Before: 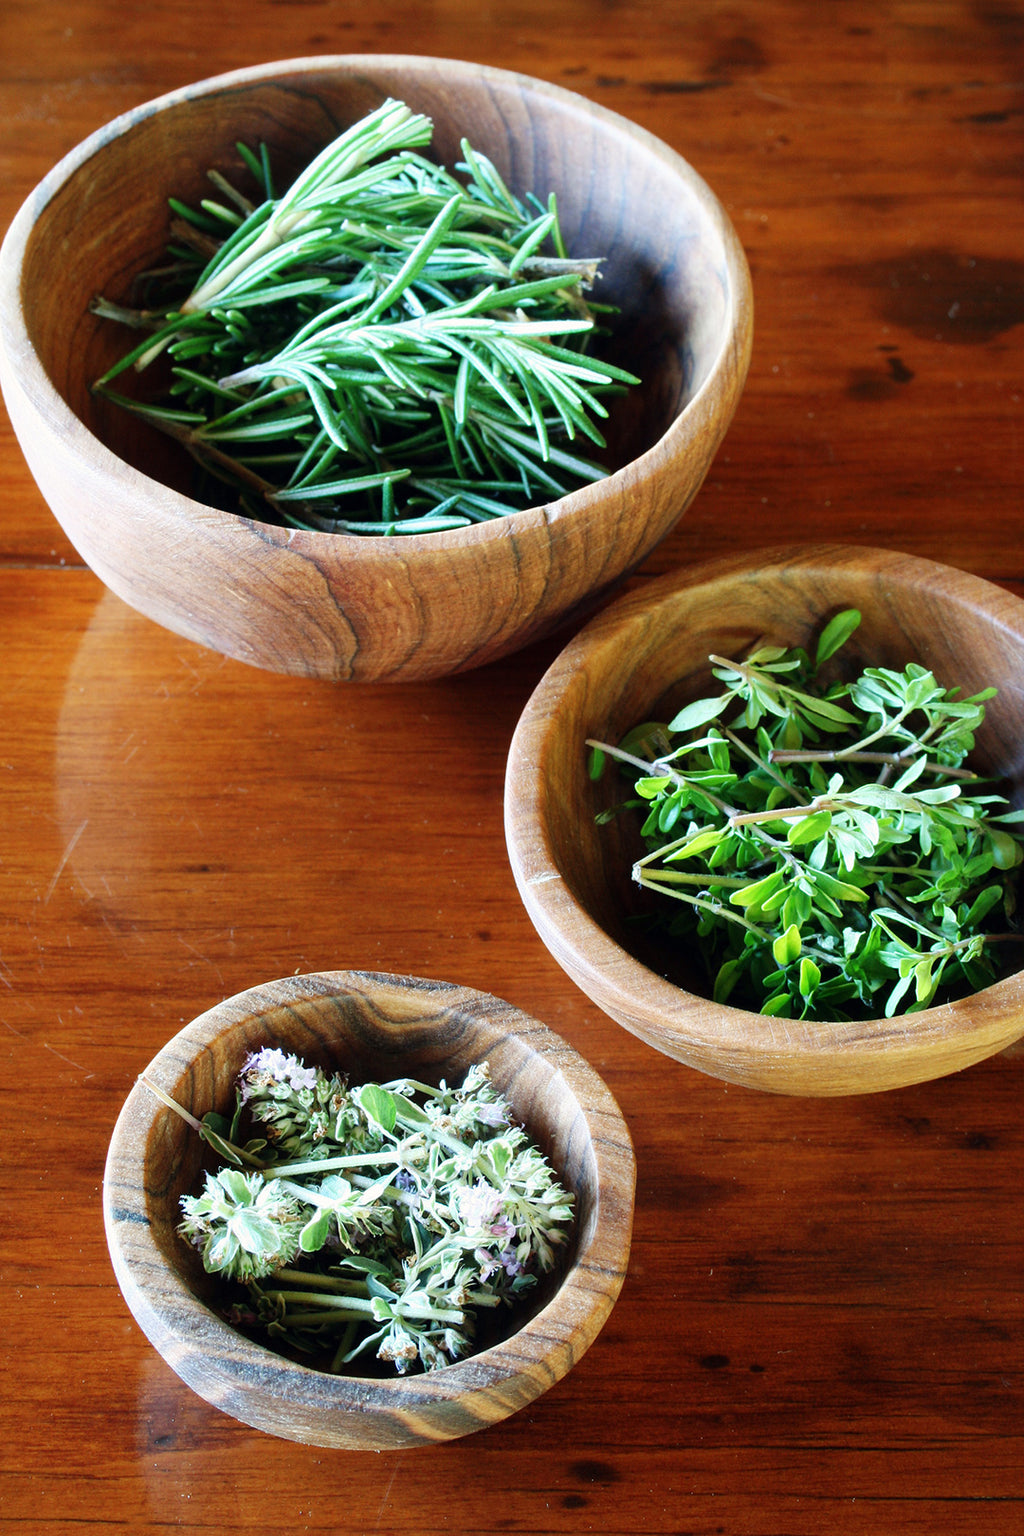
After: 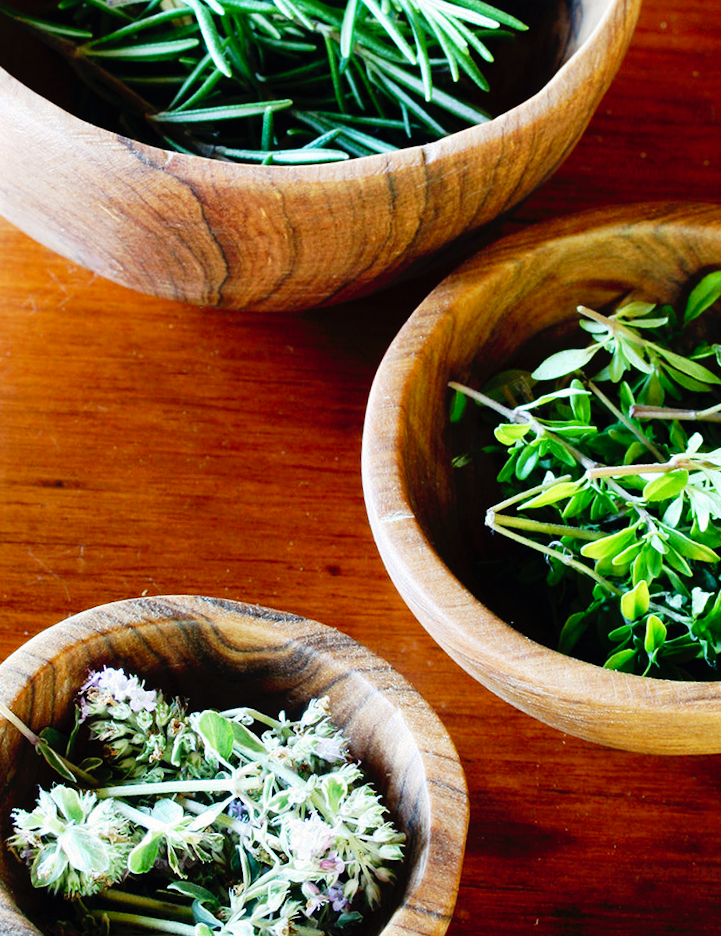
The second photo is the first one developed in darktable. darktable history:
tone curve: curves: ch0 [(0, 0) (0.003, 0.007) (0.011, 0.01) (0.025, 0.018) (0.044, 0.028) (0.069, 0.034) (0.1, 0.04) (0.136, 0.051) (0.177, 0.104) (0.224, 0.161) (0.277, 0.234) (0.335, 0.316) (0.399, 0.41) (0.468, 0.487) (0.543, 0.577) (0.623, 0.679) (0.709, 0.769) (0.801, 0.854) (0.898, 0.922) (1, 1)], preserve colors none
crop and rotate: angle -3.97°, left 9.897%, top 21.027%, right 12.459%, bottom 11.847%
